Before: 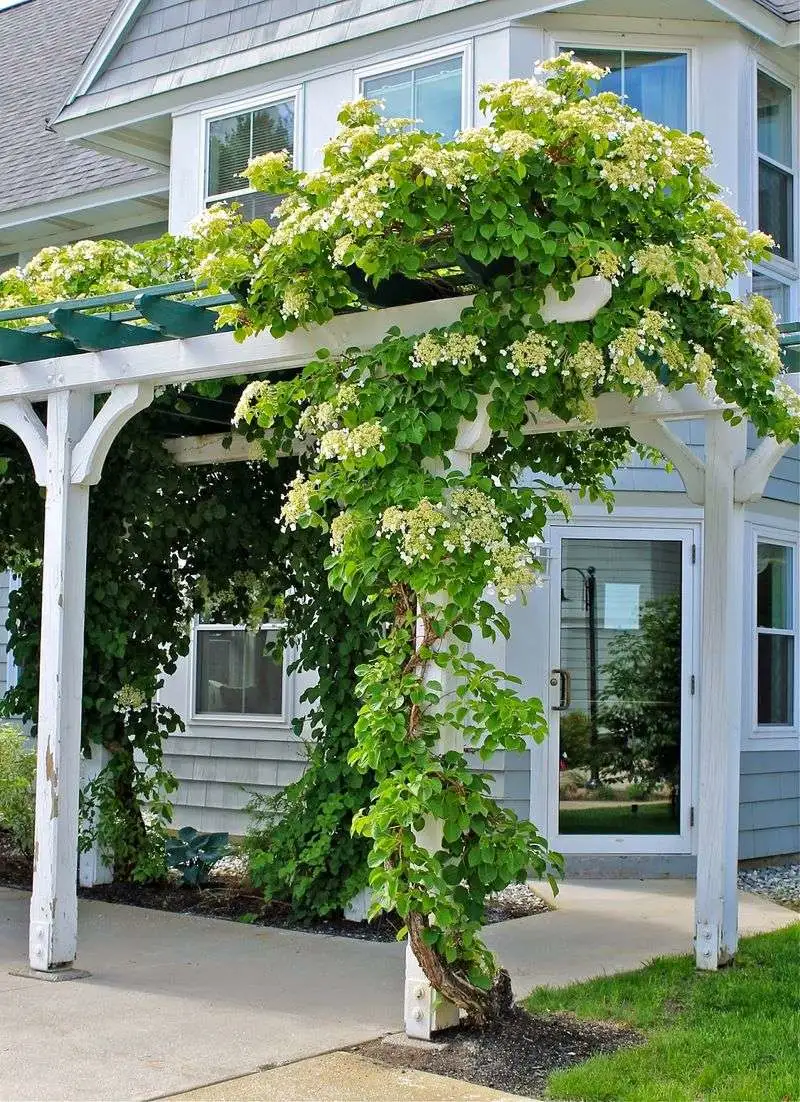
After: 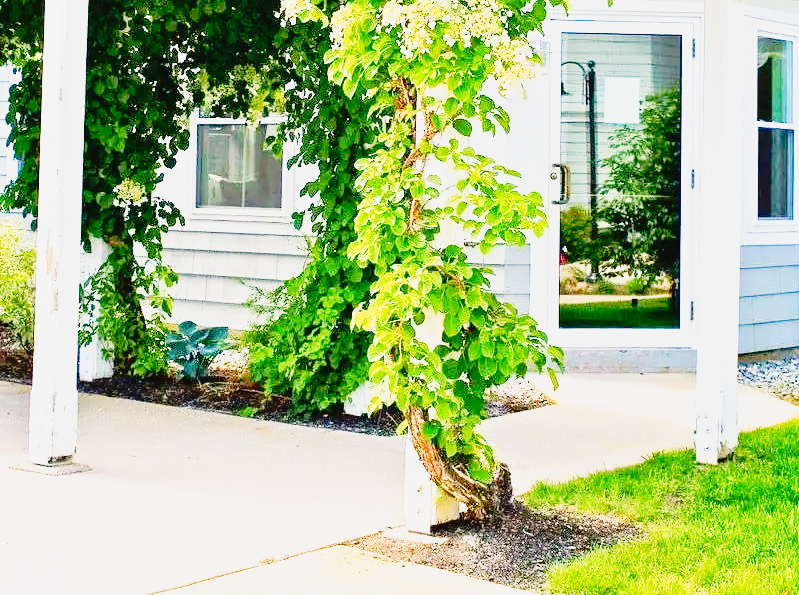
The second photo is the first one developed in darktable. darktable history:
exposure: black level correction 0, exposure 0.947 EV, compensate highlight preservation false
crop and rotate: top 45.992%, right 0.017%
color balance rgb: highlights gain › chroma 3.33%, highlights gain › hue 57.54°, global offset › luminance 0.245%, perceptual saturation grading › global saturation 20%, perceptual saturation grading › highlights -25.393%, perceptual saturation grading › shadows 24.035%, contrast -20.016%
base curve: curves: ch0 [(0, 0) (0.036, 0.025) (0.121, 0.166) (0.206, 0.329) (0.605, 0.79) (1, 1)], preserve colors none
tone curve: curves: ch0 [(0, 0.015) (0.091, 0.055) (0.184, 0.159) (0.304, 0.382) (0.492, 0.579) (0.628, 0.755) (0.832, 0.932) (0.984, 0.963)]; ch1 [(0, 0) (0.34, 0.235) (0.493, 0.5) (0.554, 0.56) (0.764, 0.815) (1, 1)]; ch2 [(0, 0) (0.44, 0.458) (0.476, 0.477) (0.542, 0.586) (0.674, 0.724) (1, 1)], preserve colors none
